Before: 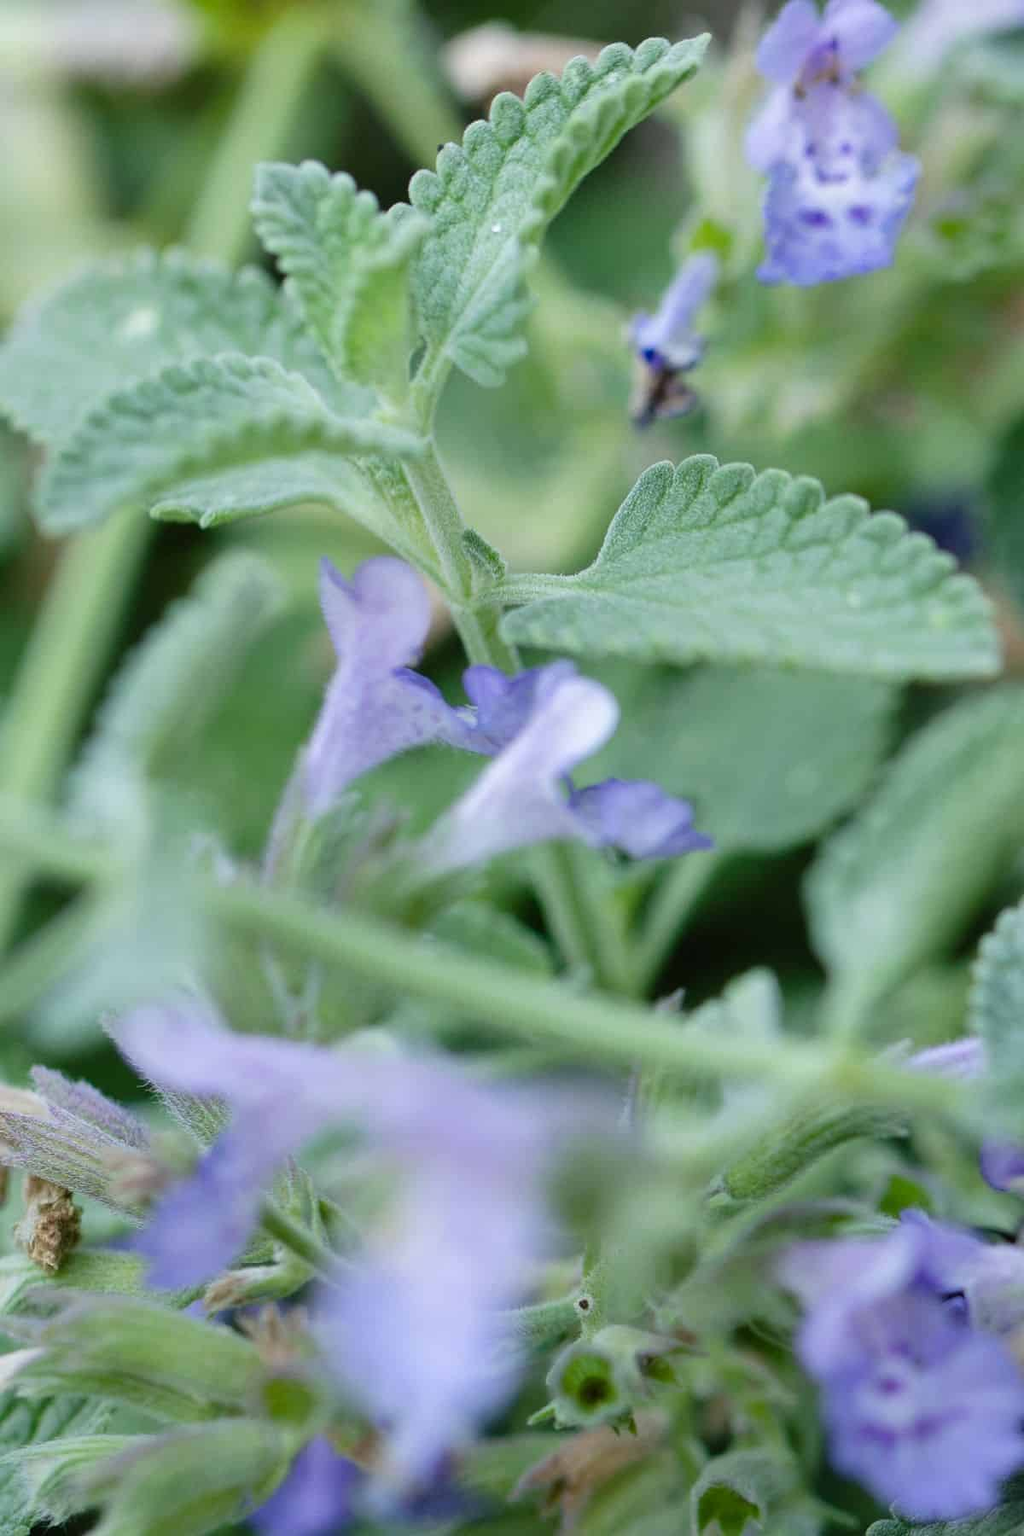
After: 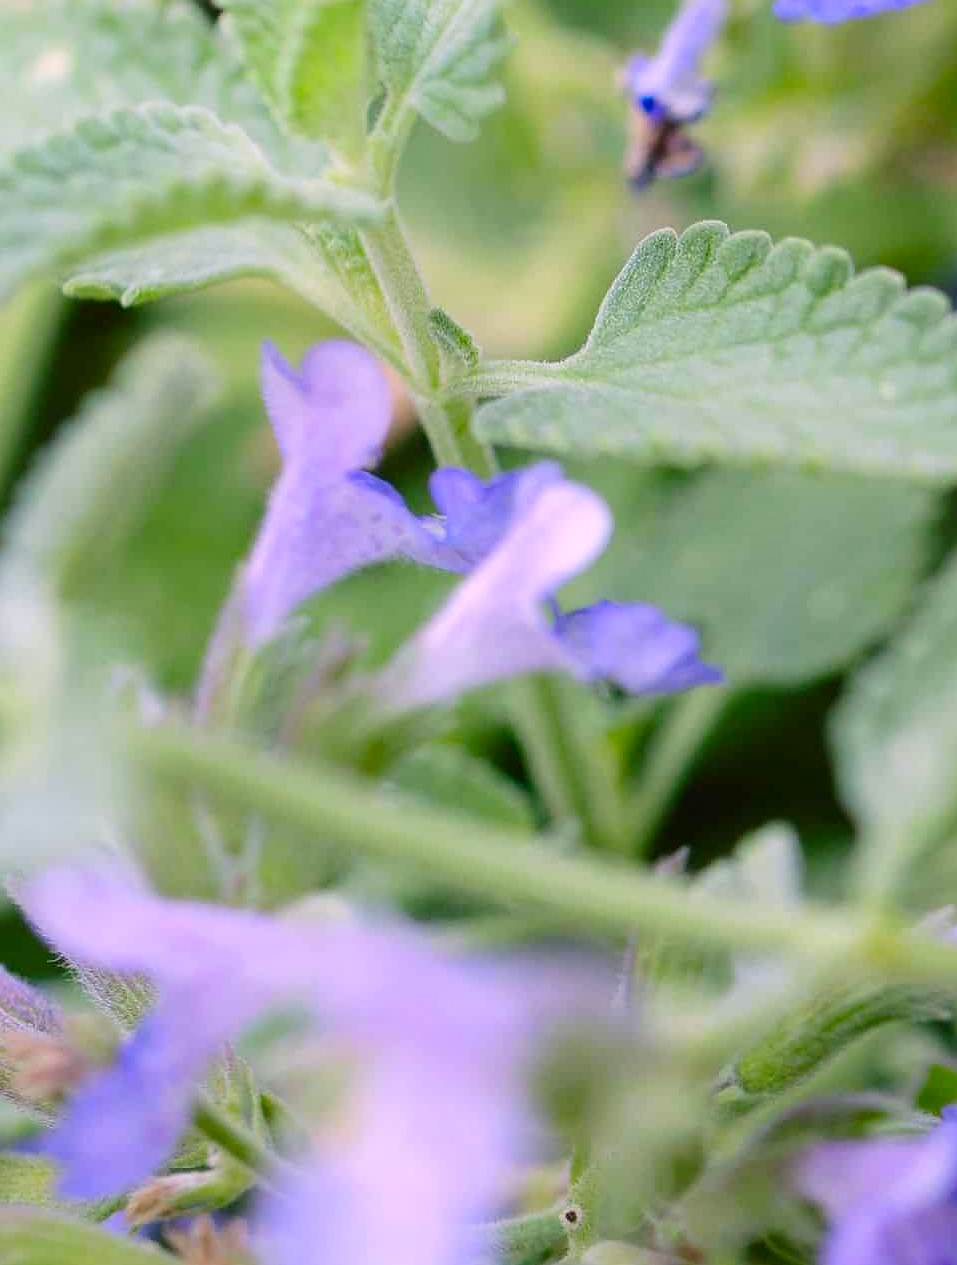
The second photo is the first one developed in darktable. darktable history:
crop: left 9.421%, top 17.339%, right 10.781%, bottom 12.341%
contrast brightness saturation: saturation 0.482
sharpen: radius 1.017, threshold 1.056
color calibration: output R [1.063, -0.012, -0.003, 0], output B [-0.079, 0.047, 1, 0], illuminant custom, x 0.348, y 0.364, temperature 4935.2 K
shadows and highlights: highlights 69.31, soften with gaussian
